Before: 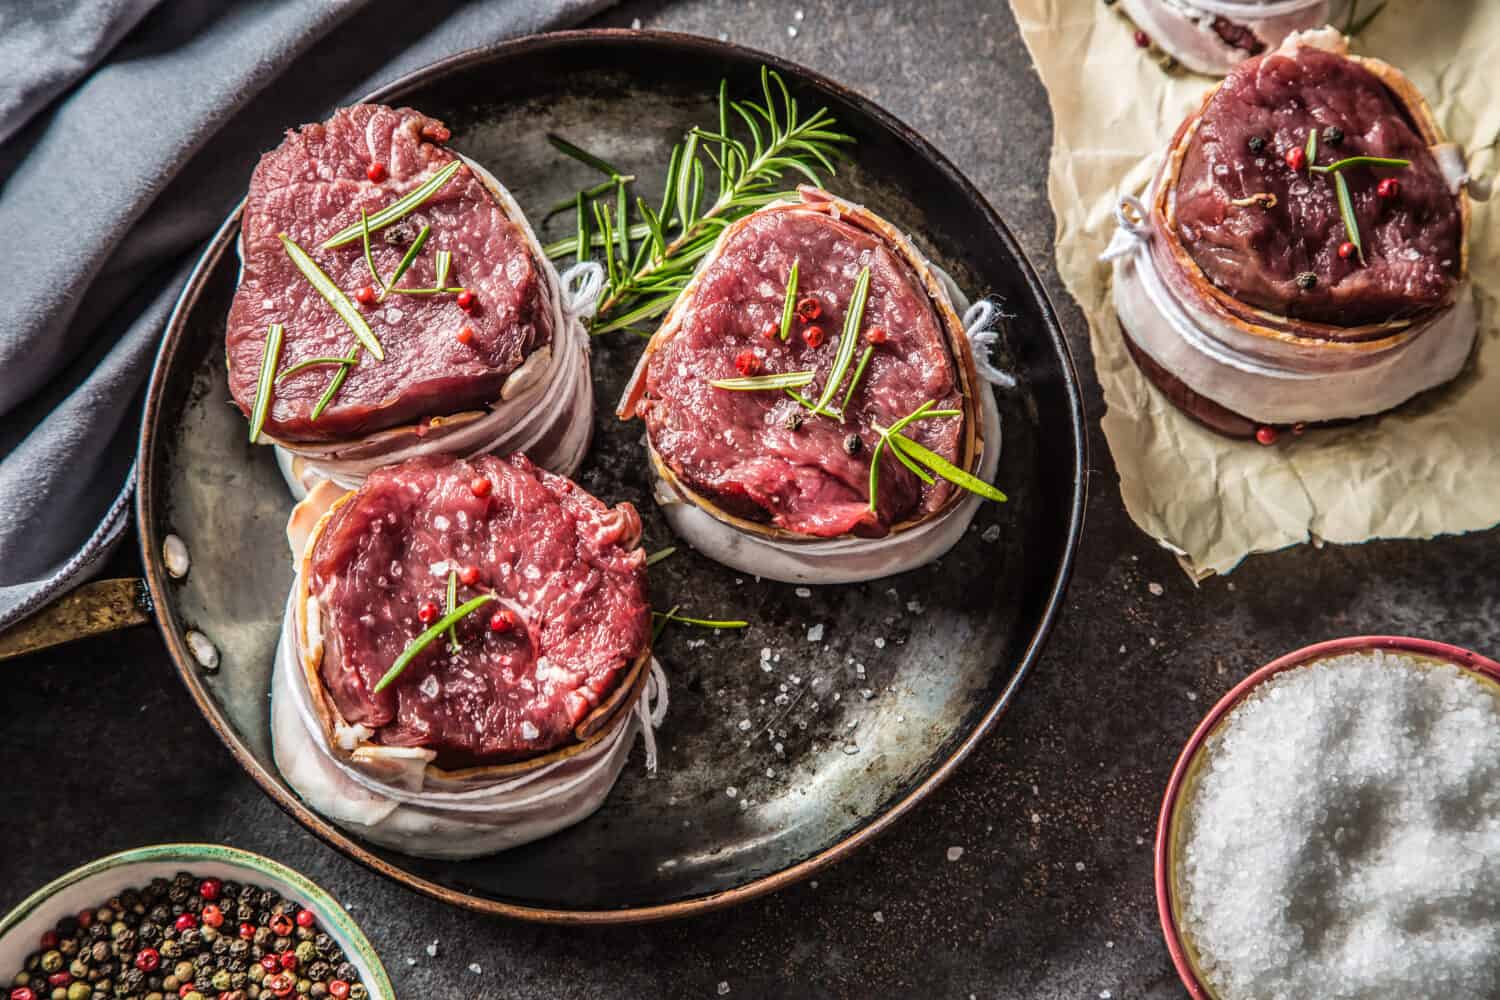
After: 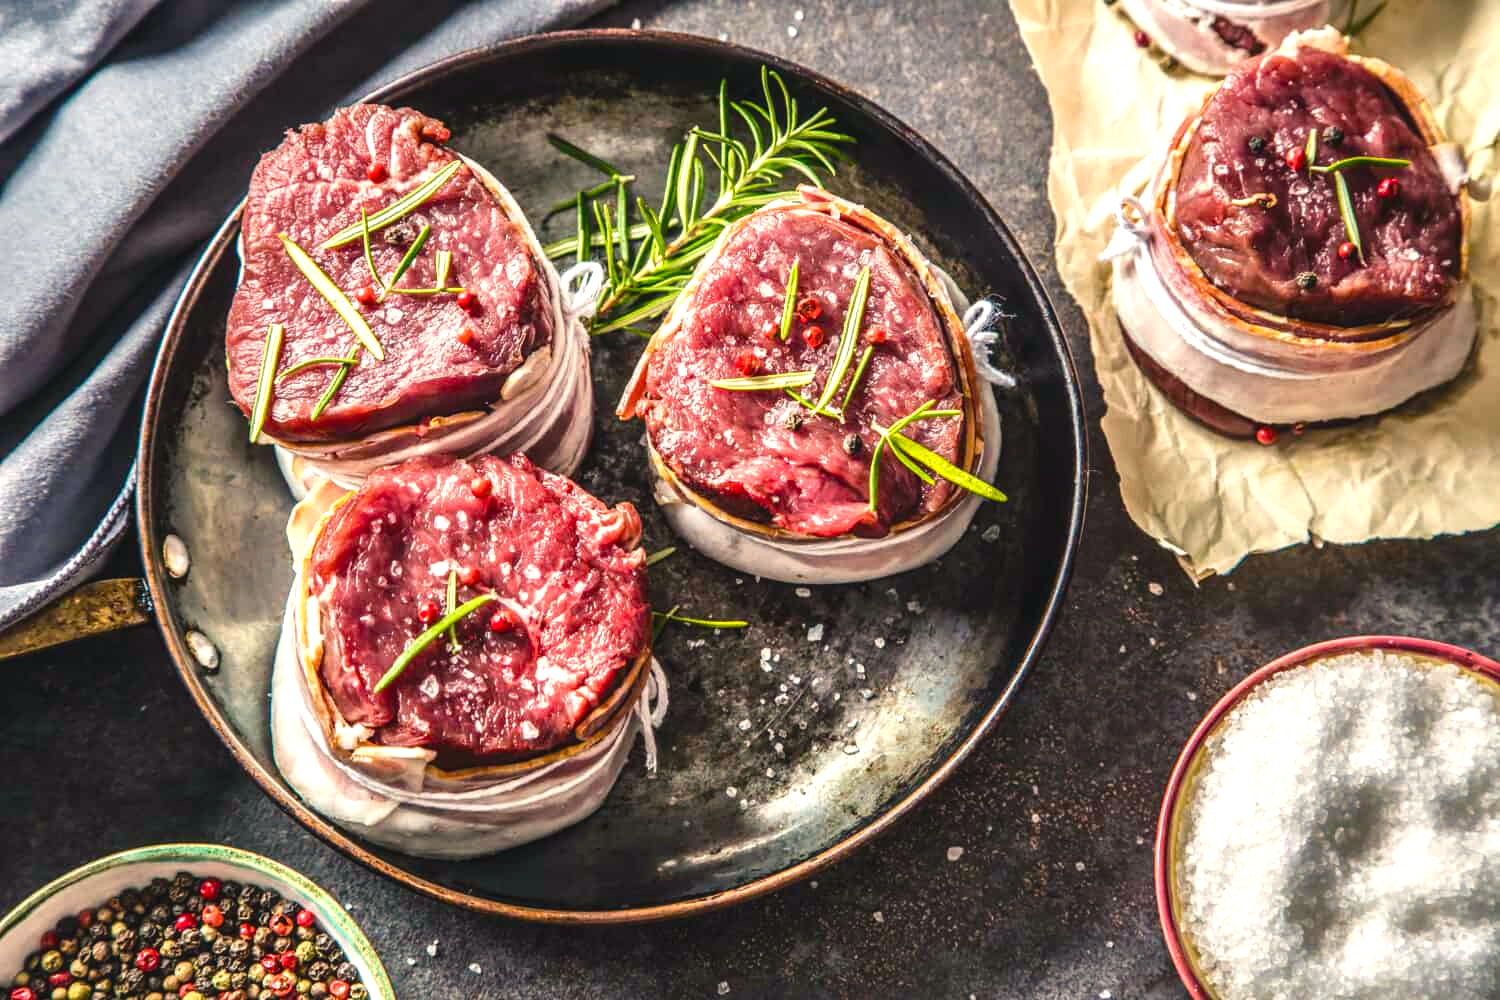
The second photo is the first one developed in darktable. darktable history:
exposure: exposure 0.64 EV, compensate highlight preservation false
color balance rgb: shadows lift › chroma 2%, shadows lift › hue 219.6°, power › hue 313.2°, highlights gain › chroma 3%, highlights gain › hue 75.6°, global offset › luminance 0.5%, perceptual saturation grading › global saturation 15.33%, perceptual saturation grading › highlights -19.33%, perceptual saturation grading › shadows 20%, global vibrance 20%
